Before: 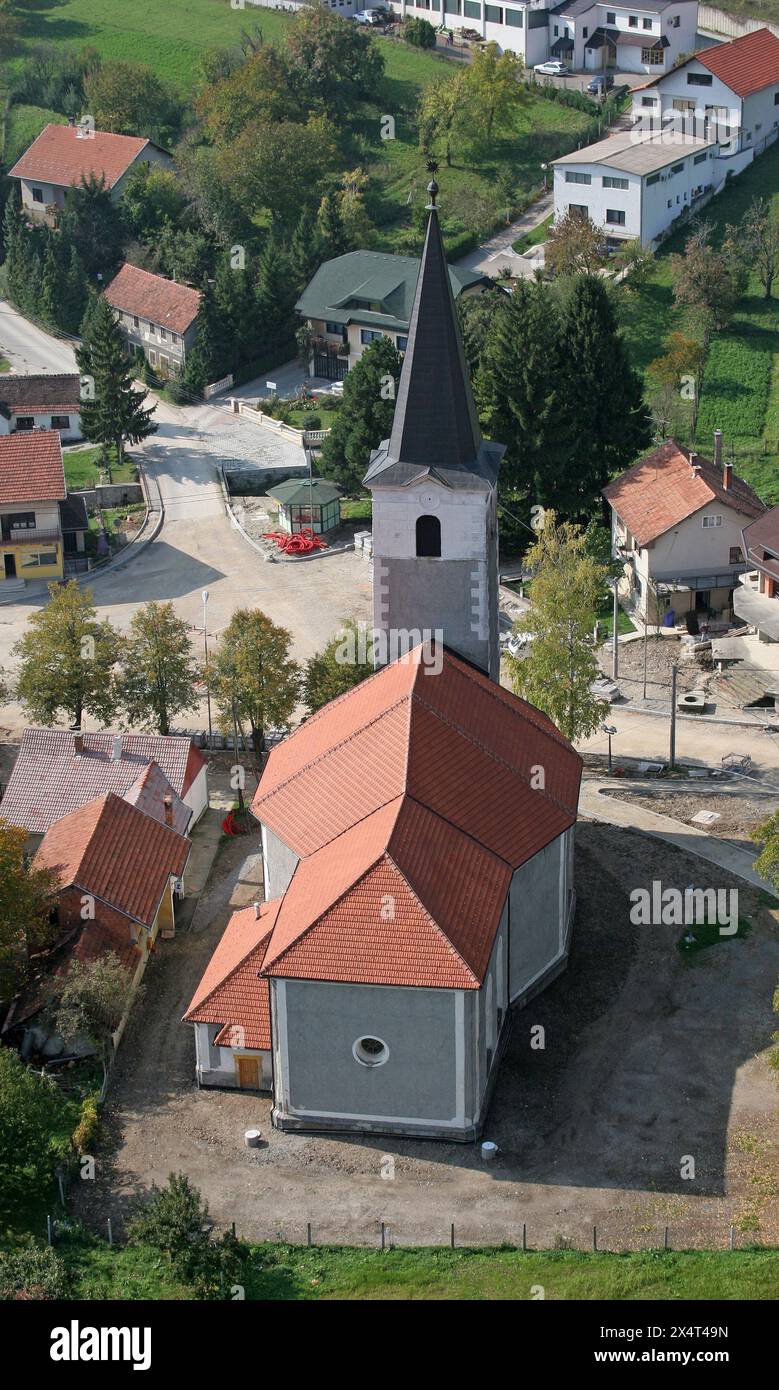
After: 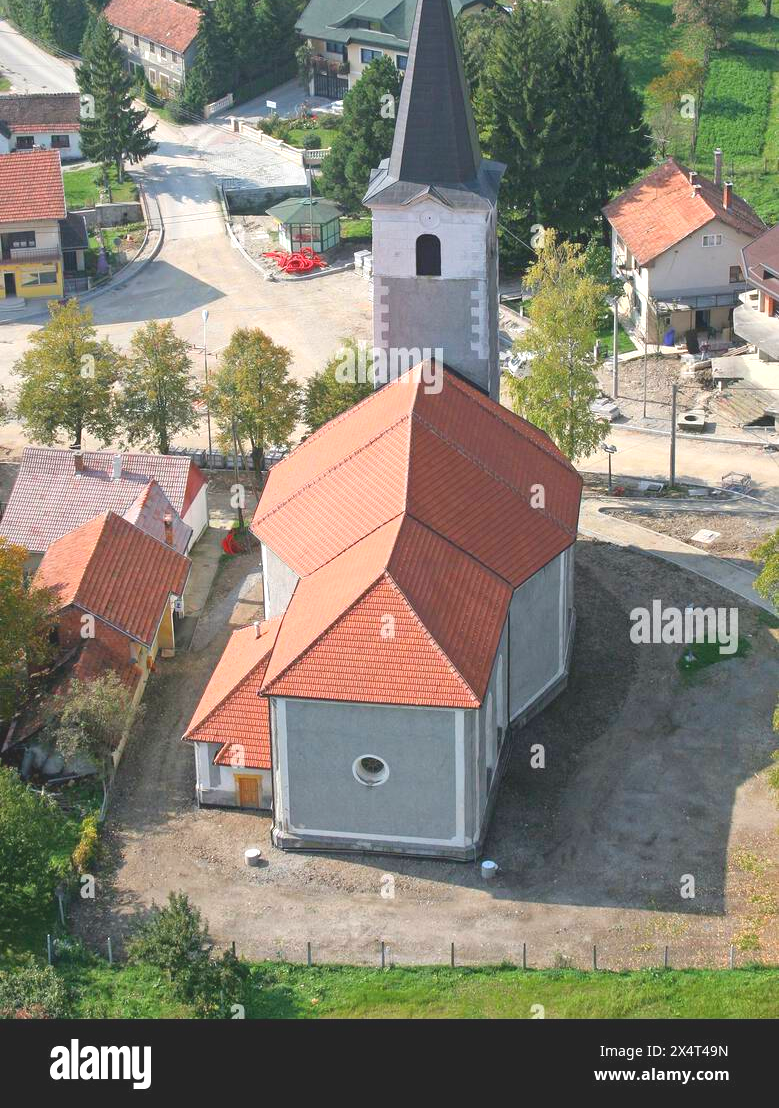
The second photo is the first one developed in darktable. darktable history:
crop and rotate: top 20.275%
exposure: black level correction 0, exposure 1.106 EV, compensate highlight preservation false
contrast brightness saturation: contrast -0.277
